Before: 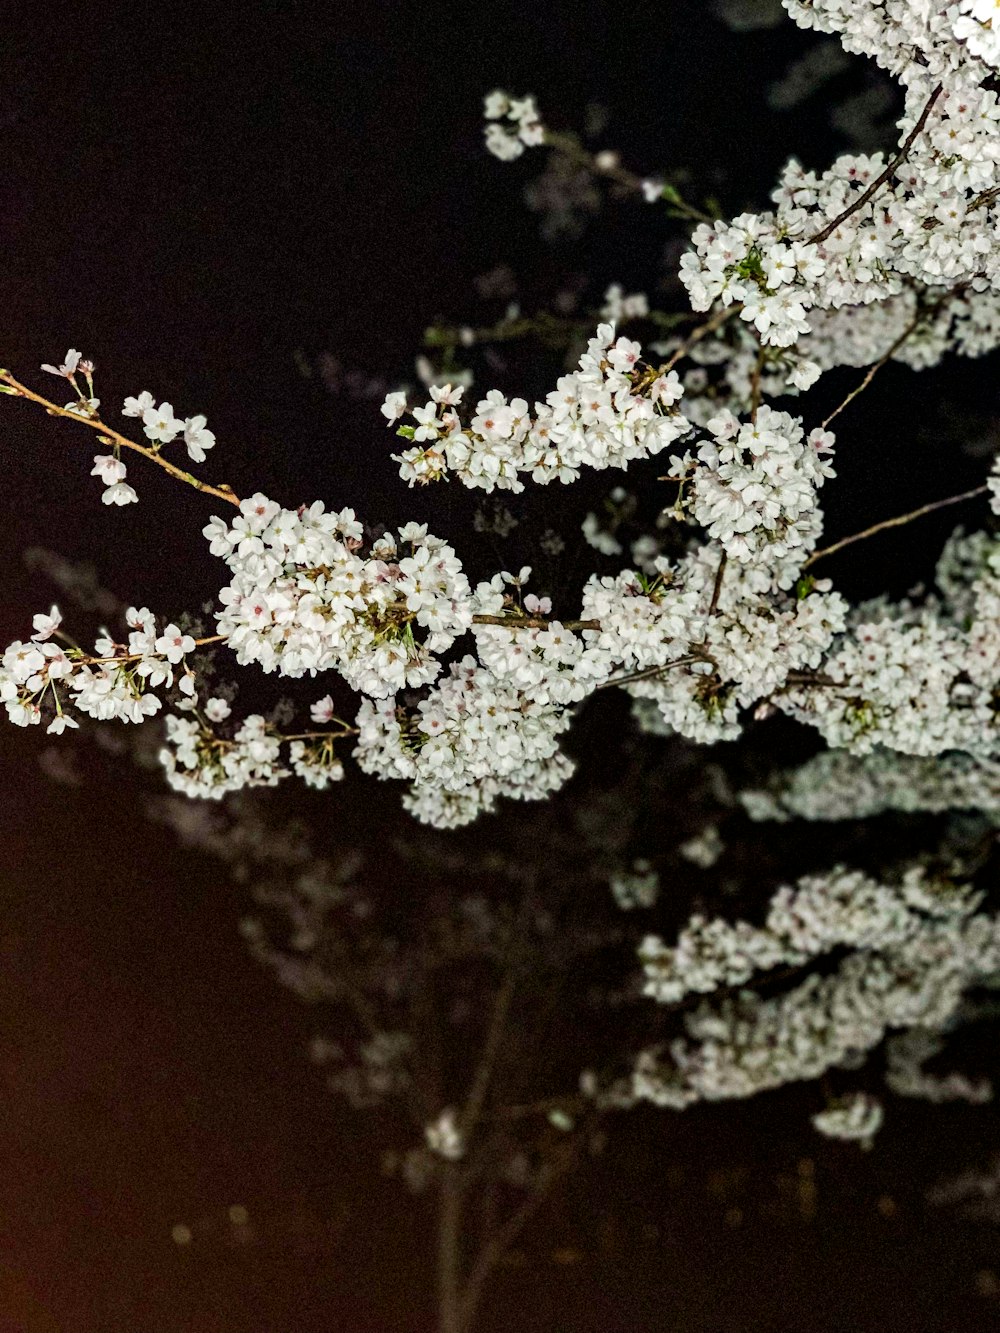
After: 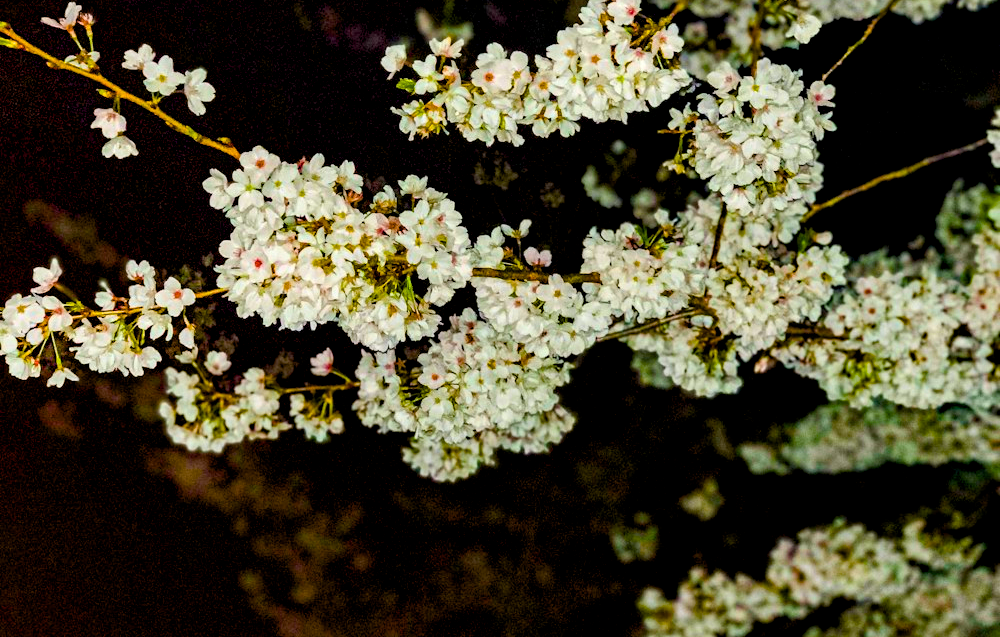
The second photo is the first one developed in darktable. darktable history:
crop and rotate: top 26.091%, bottom 26.061%
color balance rgb: shadows lift › hue 86.97°, global offset › luminance -0.403%, linear chroma grading › shadows 16.097%, perceptual saturation grading › global saturation 65.579%, perceptual saturation grading › highlights 59.336%, perceptual saturation grading › mid-tones 49.356%, perceptual saturation grading › shadows 49.26%, global vibrance 20%
